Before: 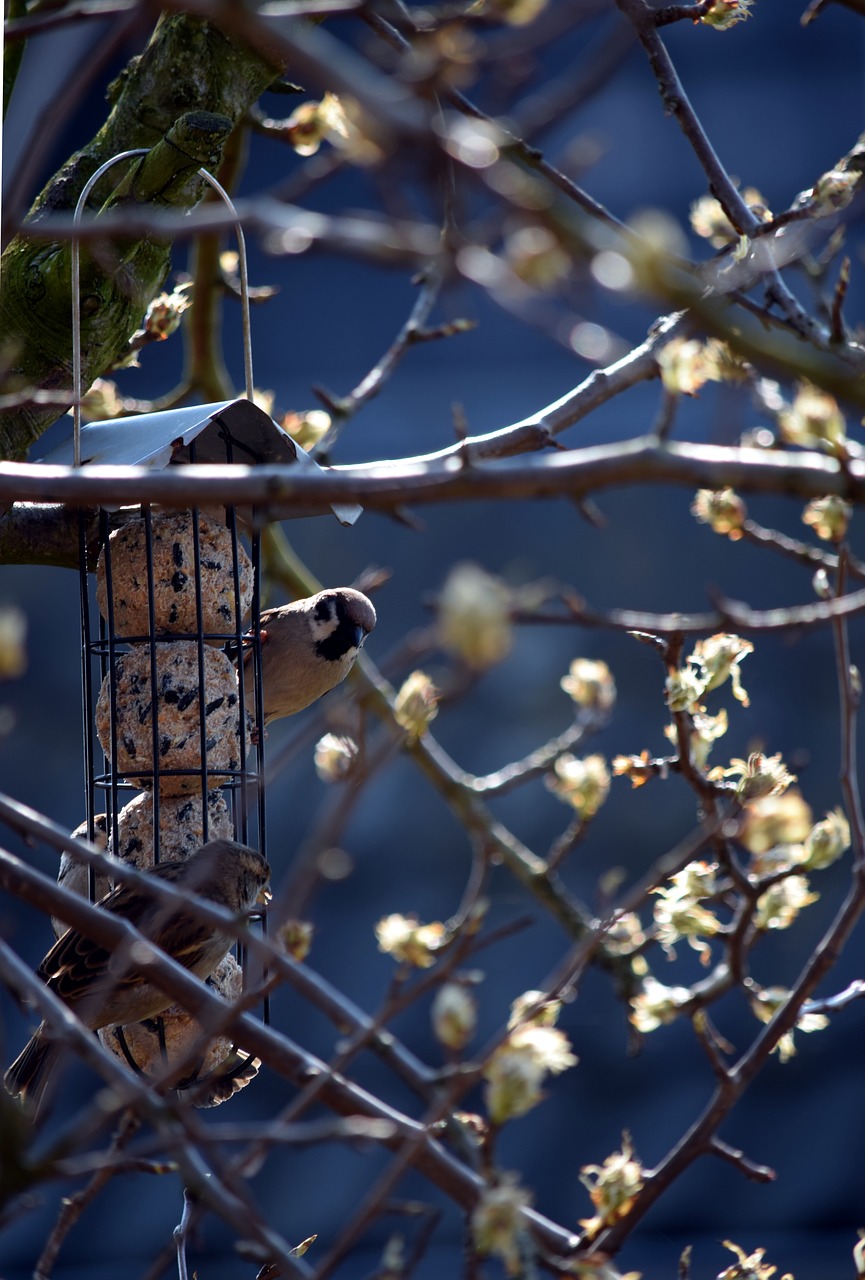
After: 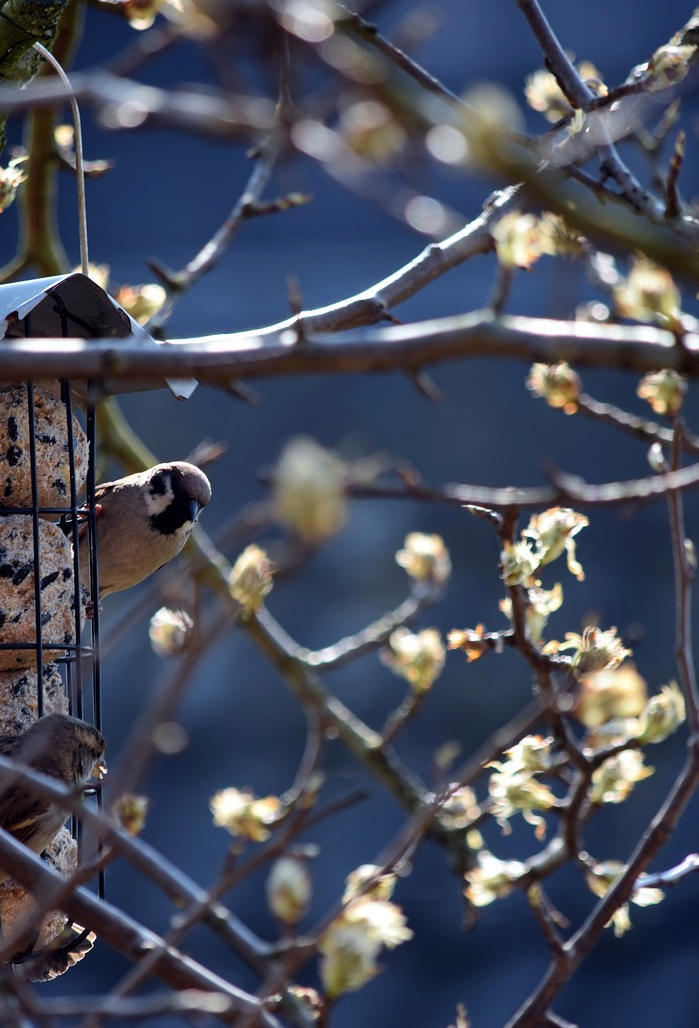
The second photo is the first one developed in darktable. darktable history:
crop: left 19.143%, top 9.854%, right 0%, bottom 9.787%
shadows and highlights: radius 106.14, shadows 40.42, highlights -71.46, low approximation 0.01, soften with gaussian
